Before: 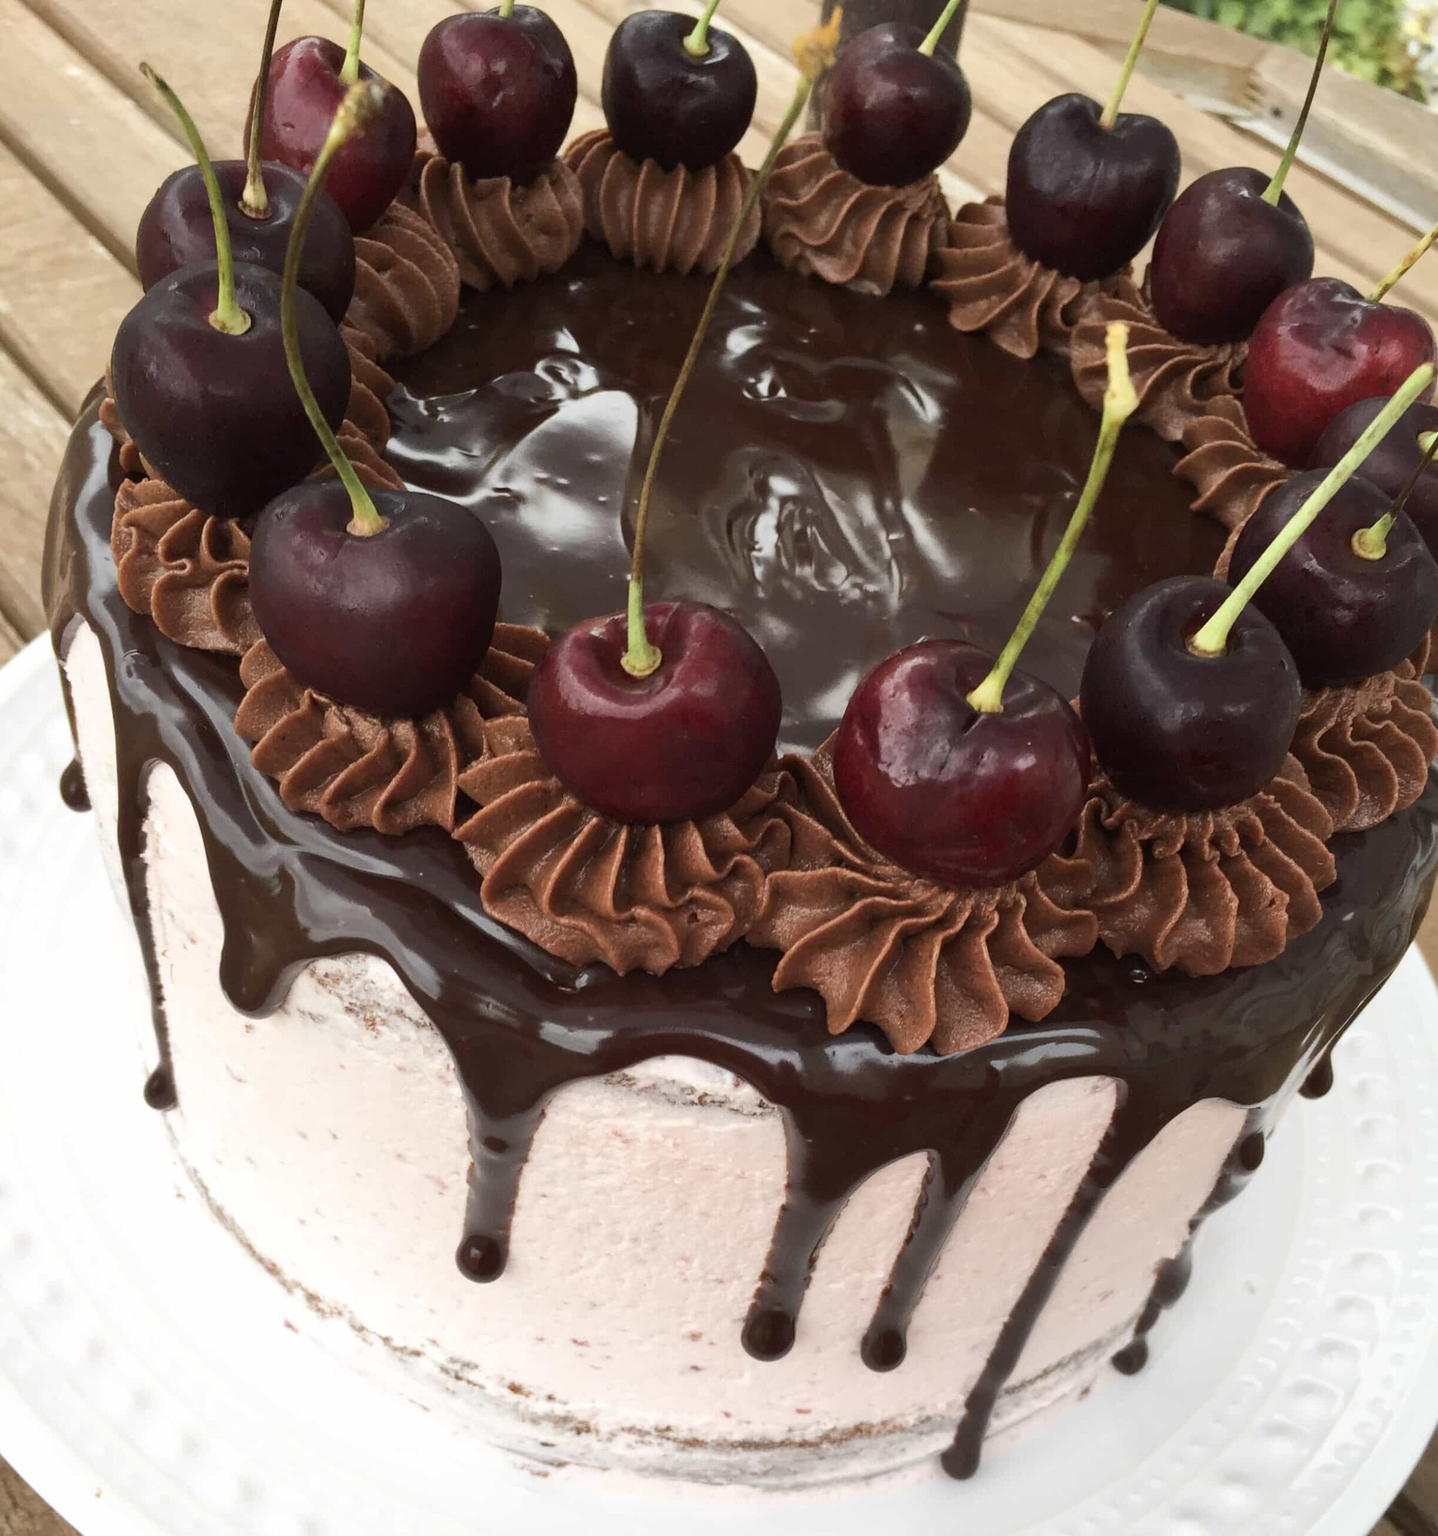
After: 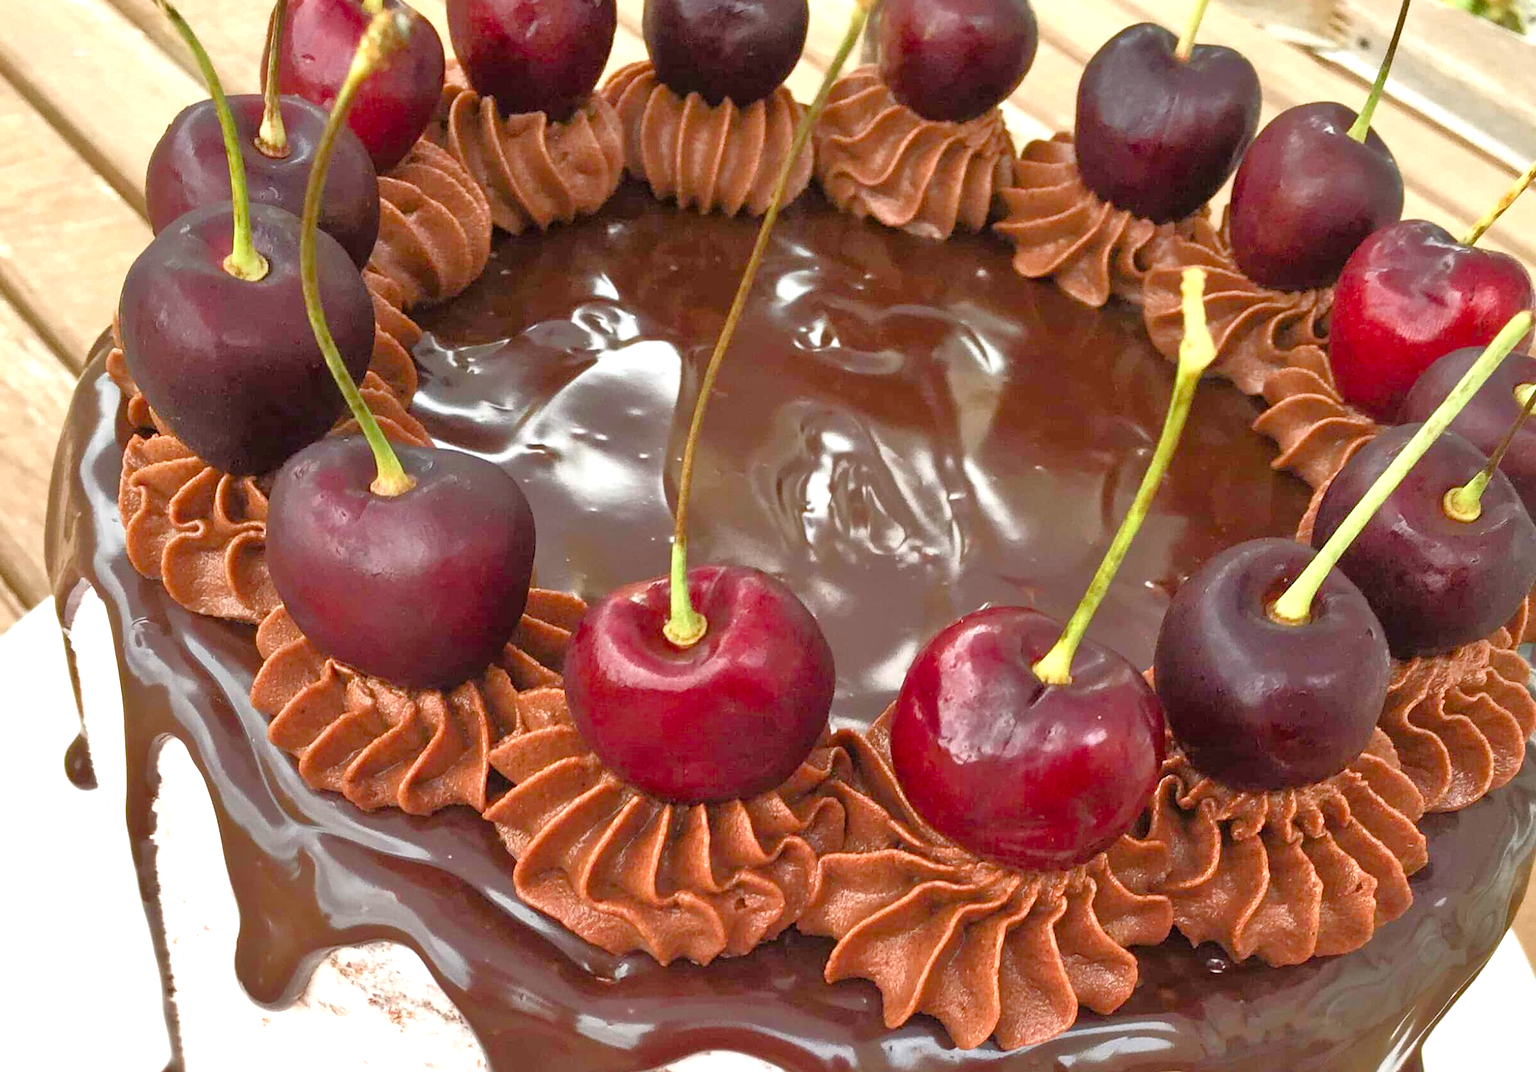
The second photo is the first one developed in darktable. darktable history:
sharpen: radius 1.233, amount 0.304, threshold 0.014
crop and rotate: top 4.713%, bottom 29.906%
tone equalizer: -7 EV 0.164 EV, -6 EV 0.569 EV, -5 EV 1.11 EV, -4 EV 1.37 EV, -3 EV 1.13 EV, -2 EV 0.6 EV, -1 EV 0.151 EV
color balance rgb: shadows lift › chroma 0.929%, shadows lift › hue 112.49°, perceptual saturation grading › global saturation 20.237%, perceptual saturation grading › highlights -19.961%, perceptual saturation grading › shadows 29.385%, global vibrance 3.203%
exposure: black level correction 0, exposure 0.698 EV, compensate highlight preservation false
